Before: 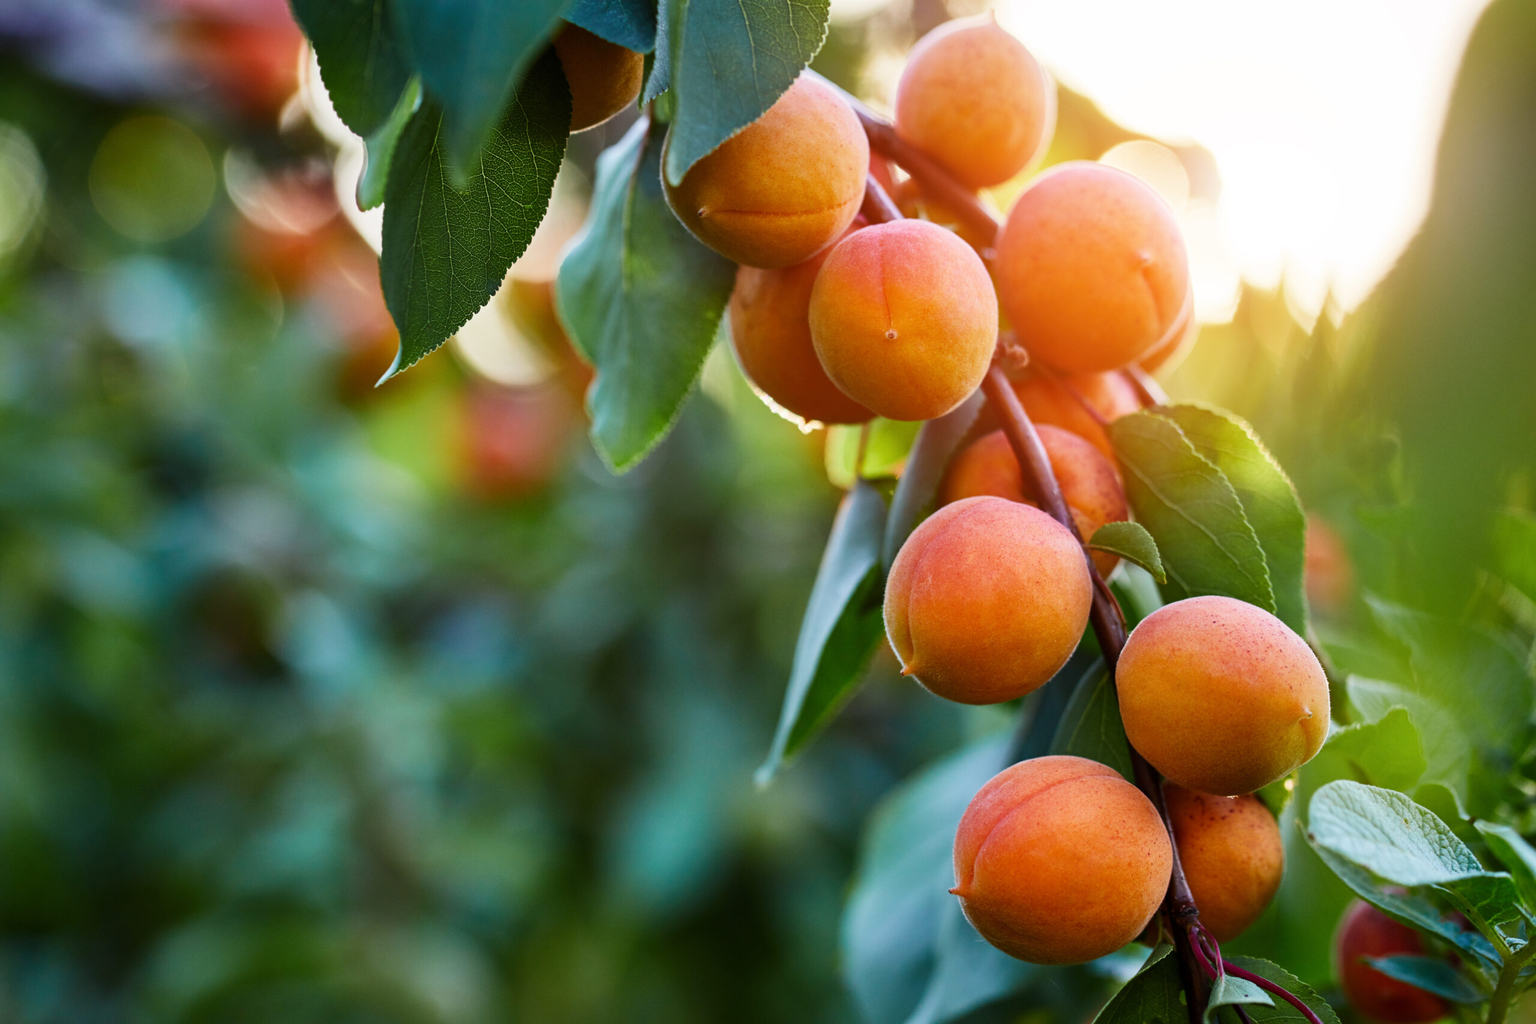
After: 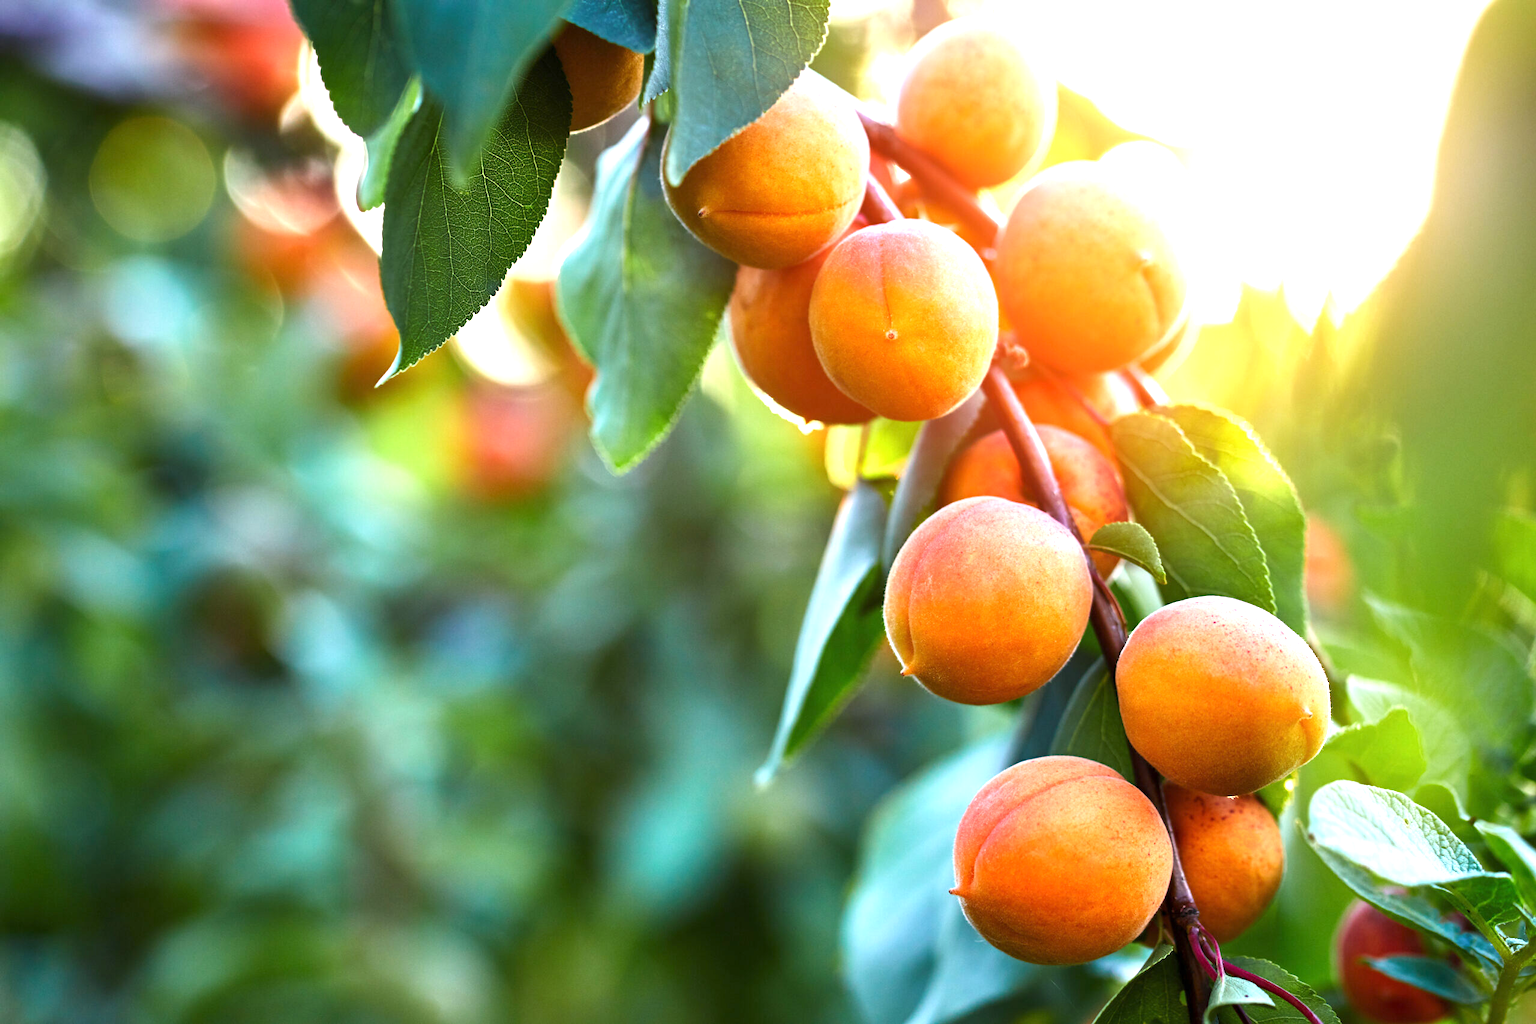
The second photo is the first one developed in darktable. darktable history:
exposure: exposure 1.137 EV, compensate highlight preservation false
